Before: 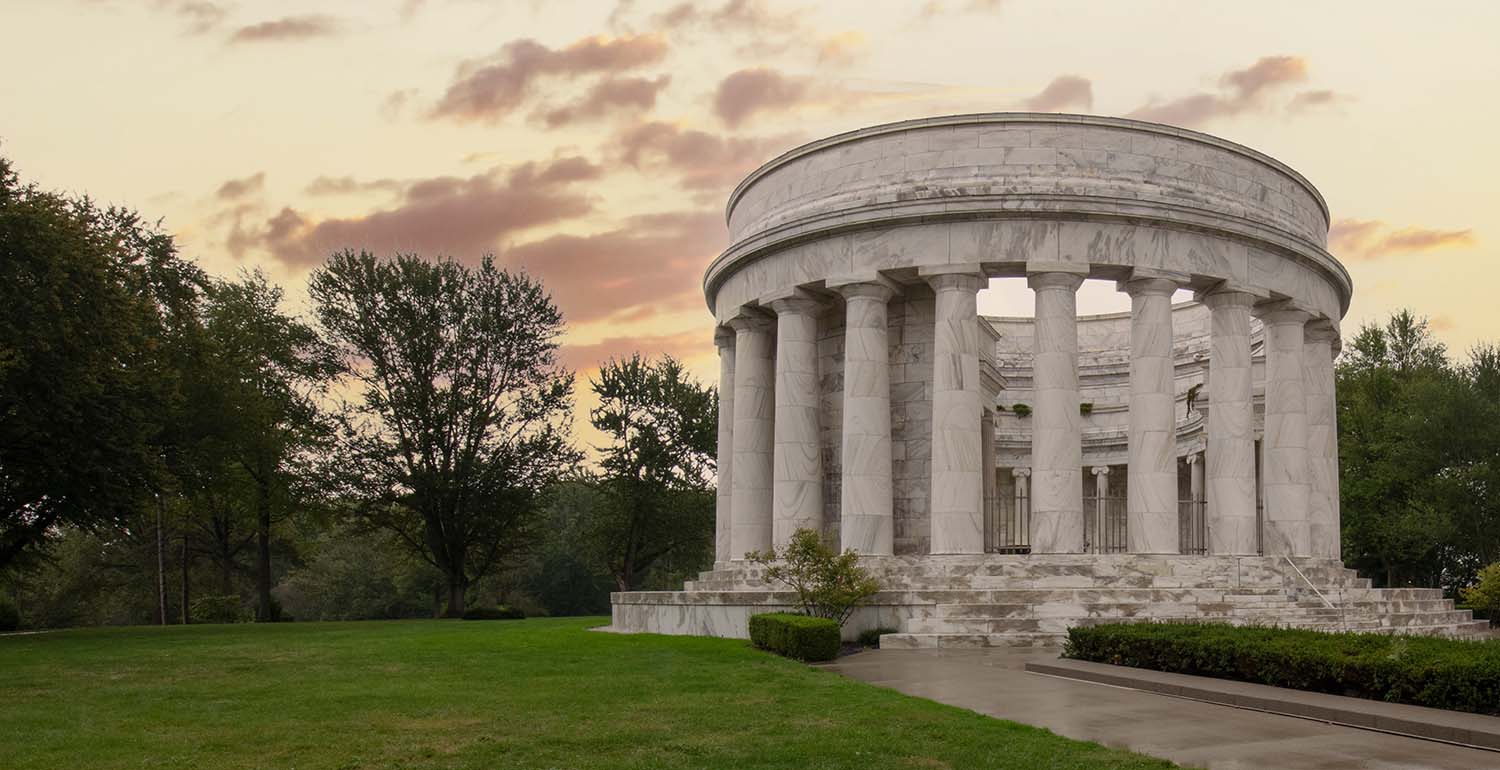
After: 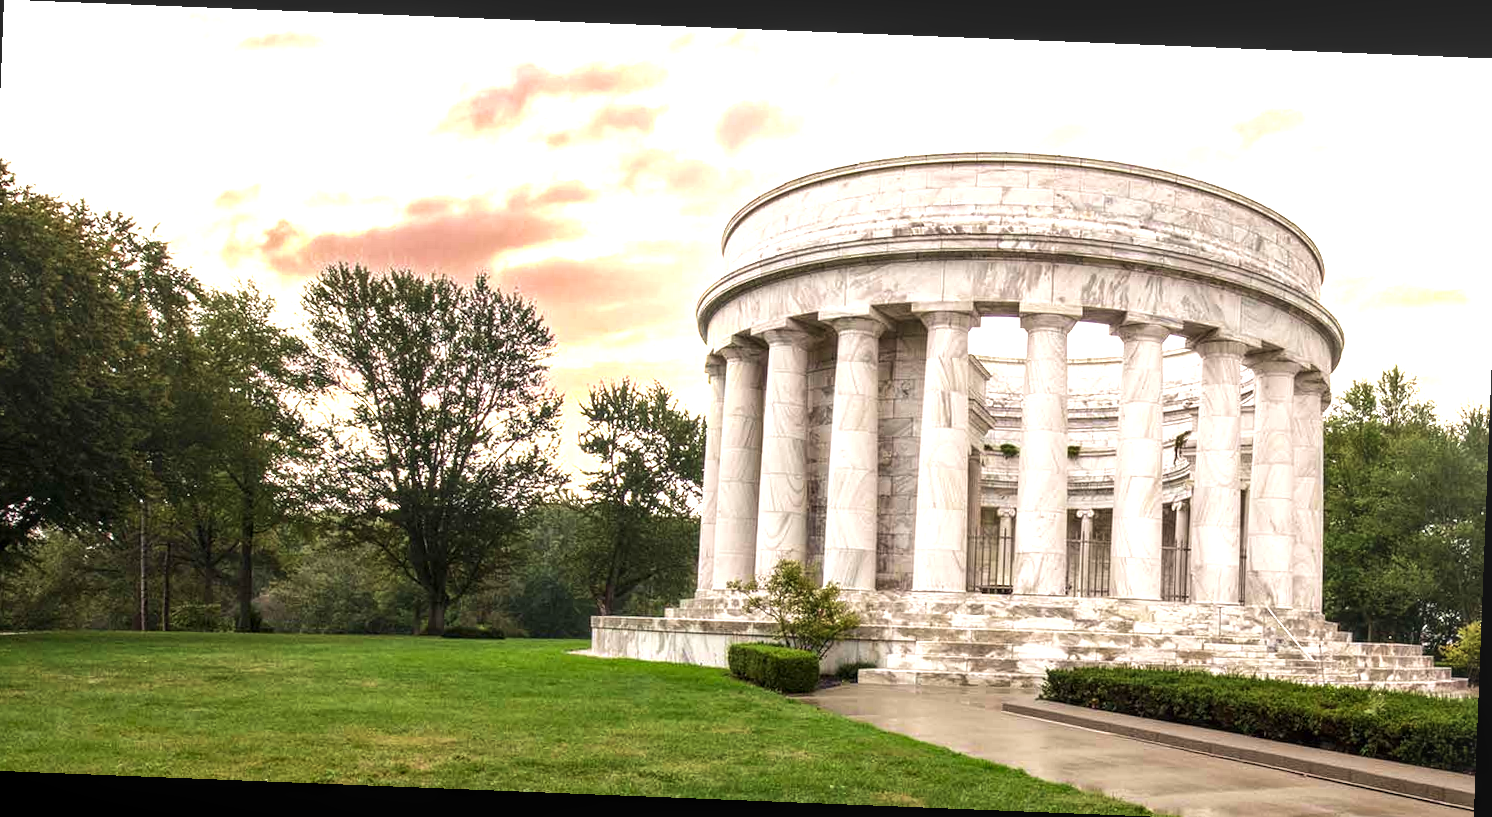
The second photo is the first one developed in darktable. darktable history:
crop and rotate: left 1.774%, right 0.633%, bottom 1.28%
rotate and perspective: rotation 2.27°, automatic cropping off
velvia: on, module defaults
tone equalizer: -8 EV -0.417 EV, -7 EV -0.389 EV, -6 EV -0.333 EV, -5 EV -0.222 EV, -3 EV 0.222 EV, -2 EV 0.333 EV, -1 EV 0.389 EV, +0 EV 0.417 EV, edges refinement/feathering 500, mask exposure compensation -1.57 EV, preserve details no
exposure: black level correction 0, exposure 1.2 EV, compensate exposure bias true, compensate highlight preservation false
local contrast: on, module defaults
shadows and highlights: shadows 4.1, highlights -17.6, soften with gaussian
